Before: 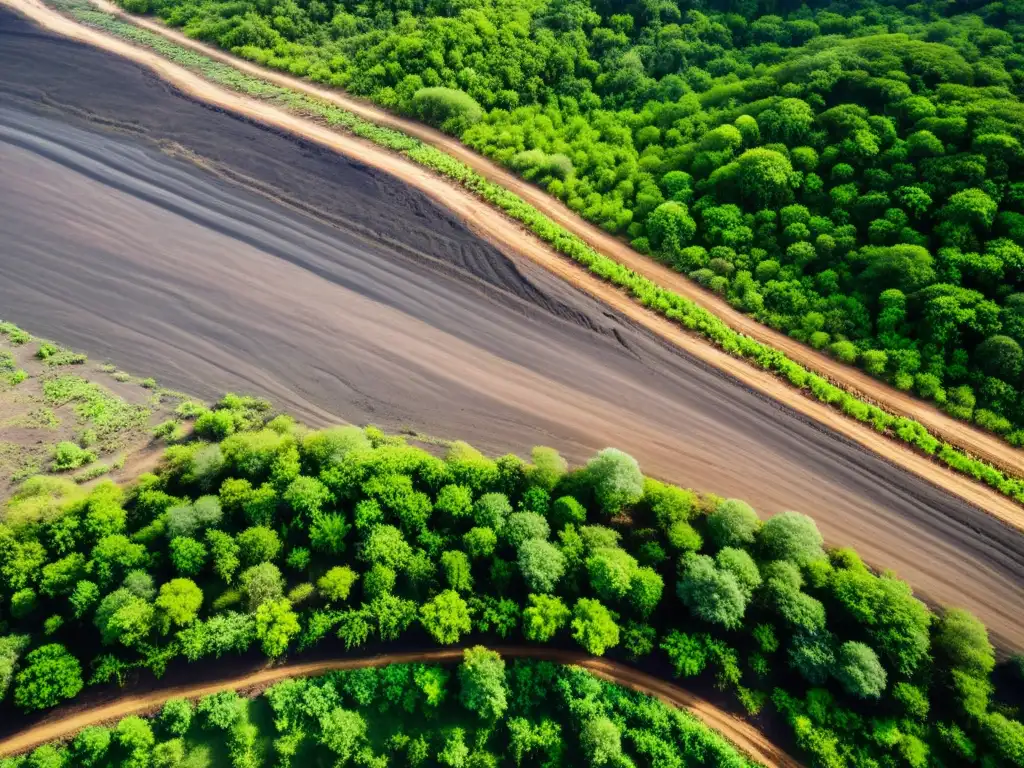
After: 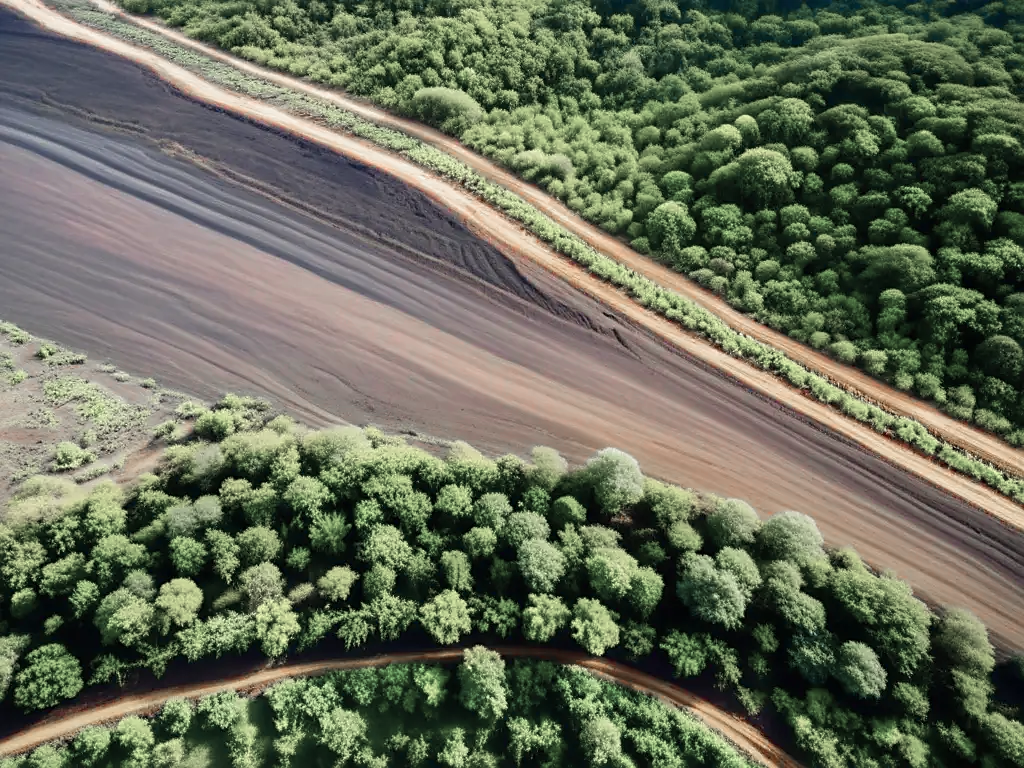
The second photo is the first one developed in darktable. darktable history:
contrast brightness saturation: contrast 0.01, saturation -0.065
color zones: curves: ch1 [(0, 0.708) (0.088, 0.648) (0.245, 0.187) (0.429, 0.326) (0.571, 0.498) (0.714, 0.5) (0.857, 0.5) (1, 0.708)]
sharpen: radius 1.866, amount 0.395, threshold 1.516
